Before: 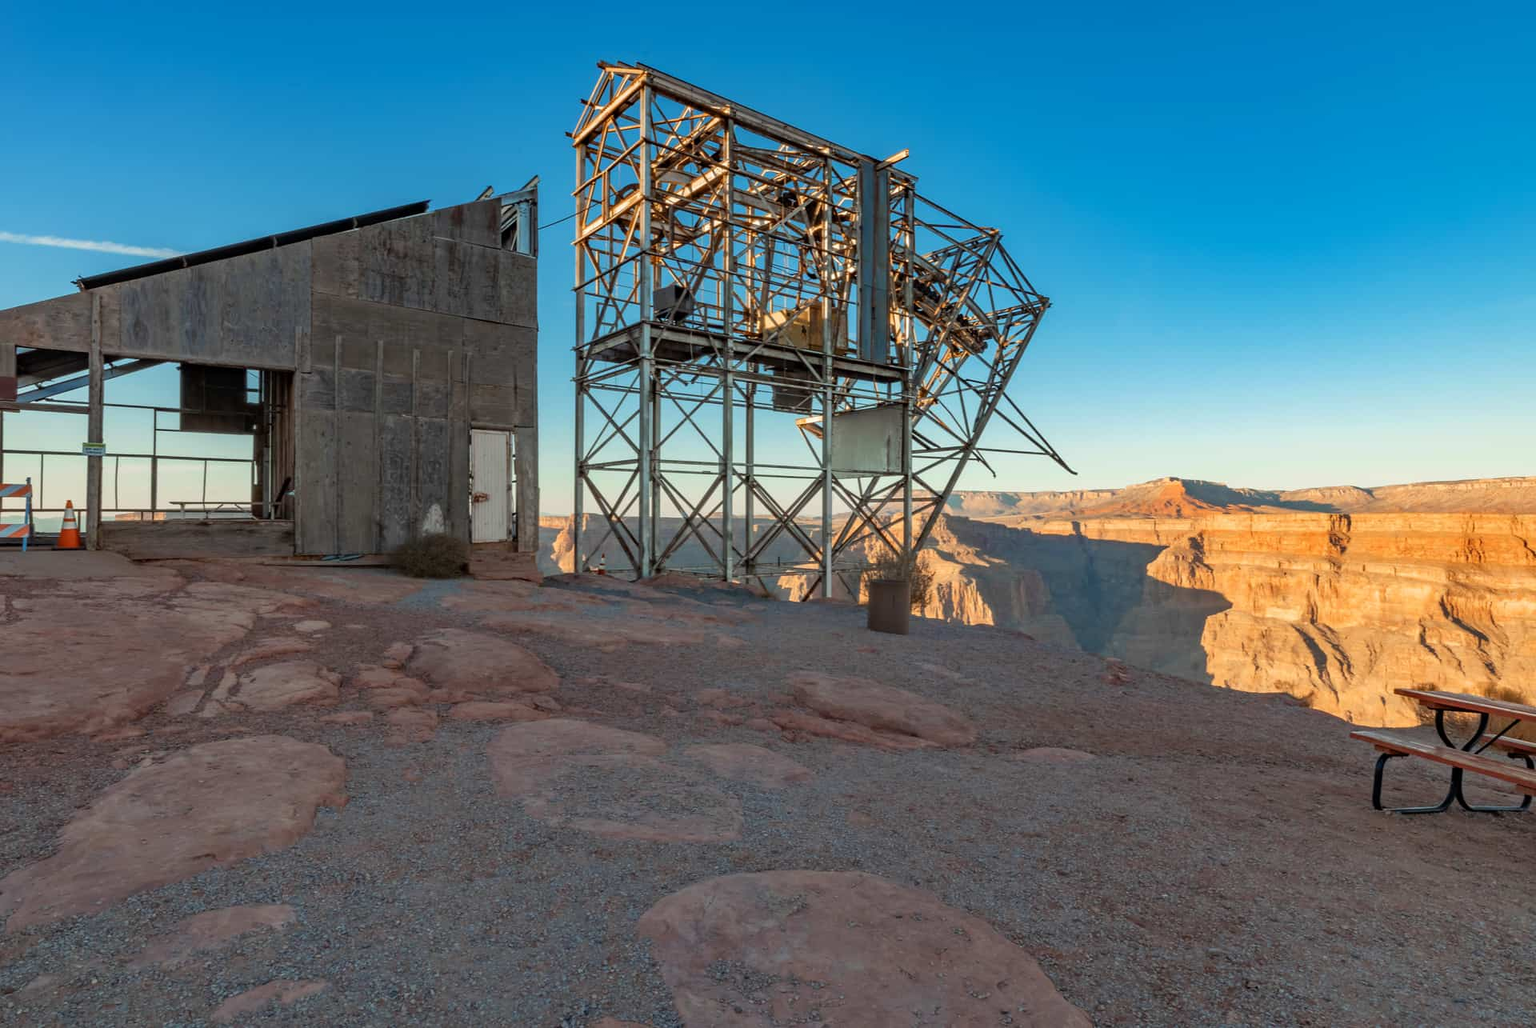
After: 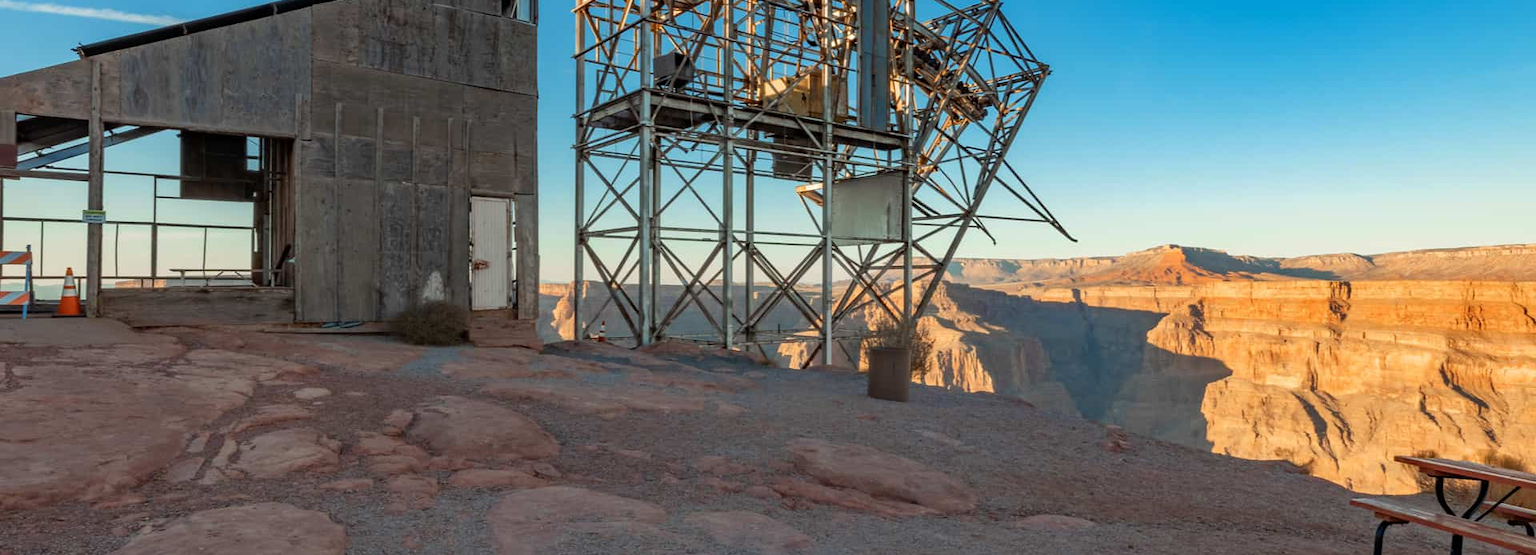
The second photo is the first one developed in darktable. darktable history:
crop and rotate: top 22.719%, bottom 23.246%
